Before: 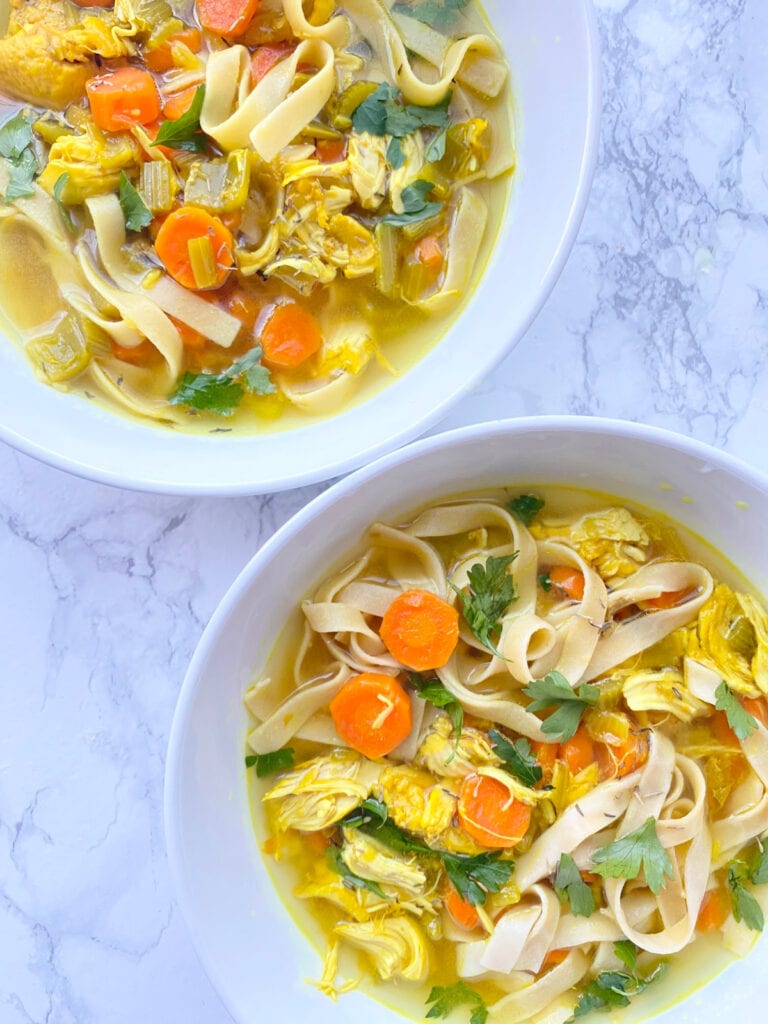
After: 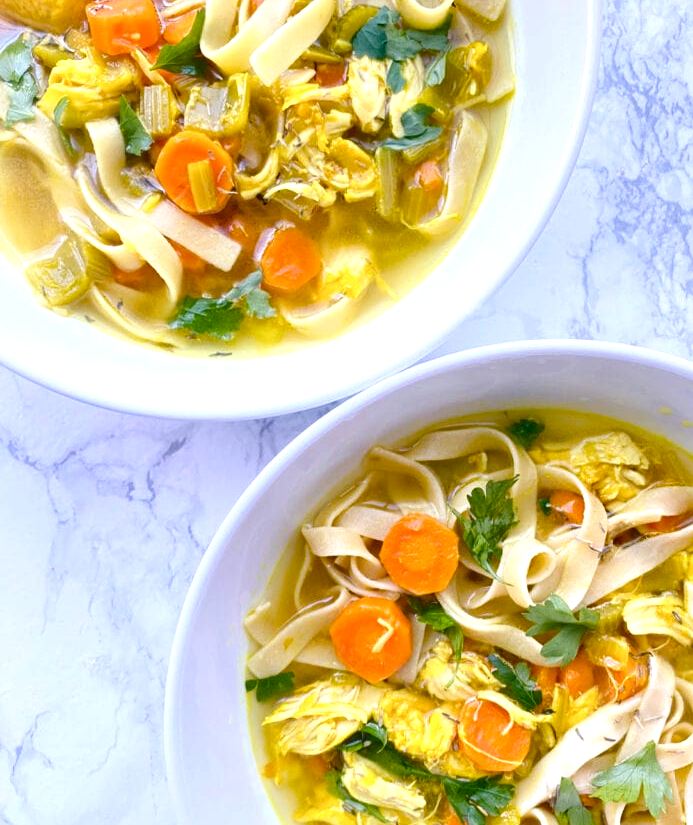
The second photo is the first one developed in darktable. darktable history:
tone equalizer: on, module defaults
white balance: red 0.954, blue 1.079
crop: top 7.49%, right 9.717%, bottom 11.943%
color balance rgb: shadows lift › chroma 1%, shadows lift › hue 217.2°, power › hue 310.8°, highlights gain › chroma 2%, highlights gain › hue 44.4°, global offset › luminance 0.25%, global offset › hue 171.6°, perceptual saturation grading › global saturation 14.09%, perceptual saturation grading › highlights -30%, perceptual saturation grading › shadows 50.67%, global vibrance 25%, contrast 20%
